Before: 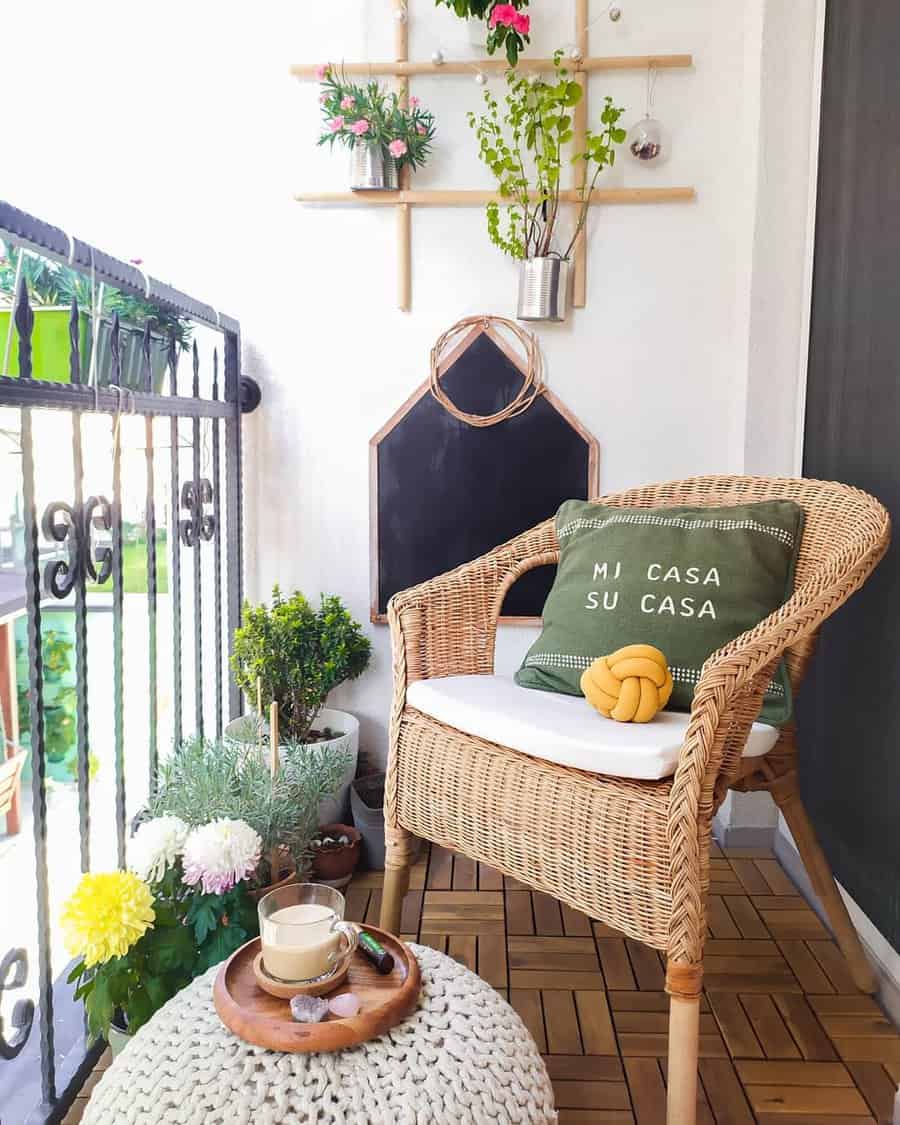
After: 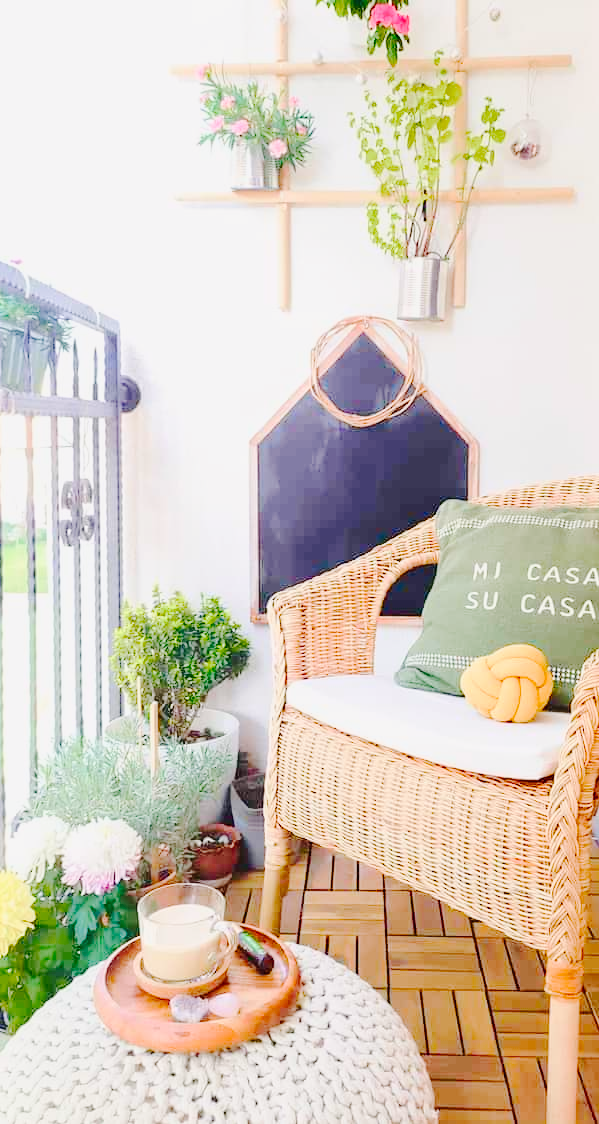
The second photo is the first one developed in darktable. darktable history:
tone curve: curves: ch0 [(0, 0) (0.003, 0.012) (0.011, 0.014) (0.025, 0.019) (0.044, 0.028) (0.069, 0.039) (0.1, 0.056) (0.136, 0.093) (0.177, 0.147) (0.224, 0.214) (0.277, 0.29) (0.335, 0.381) (0.399, 0.476) (0.468, 0.557) (0.543, 0.635) (0.623, 0.697) (0.709, 0.764) (0.801, 0.831) (0.898, 0.917) (1, 1)], preserve colors none
crop and rotate: left 13.342%, right 19.991%
base curve: curves: ch0 [(0, 0) (0.025, 0.046) (0.112, 0.277) (0.467, 0.74) (0.814, 0.929) (1, 0.942)]
color balance rgb: shadows lift › chroma 1%, shadows lift › hue 113°, highlights gain › chroma 0.2%, highlights gain › hue 333°, perceptual saturation grading › global saturation 20%, perceptual saturation grading › highlights -50%, perceptual saturation grading › shadows 25%, contrast -20%
tone equalizer: on, module defaults
